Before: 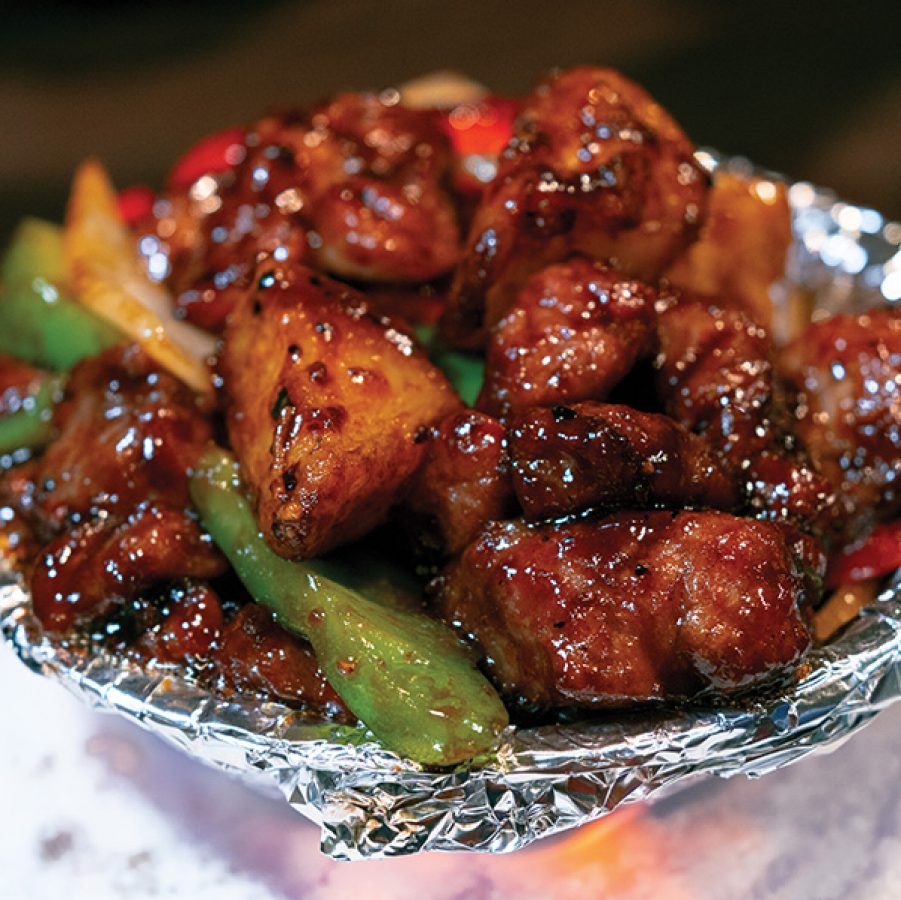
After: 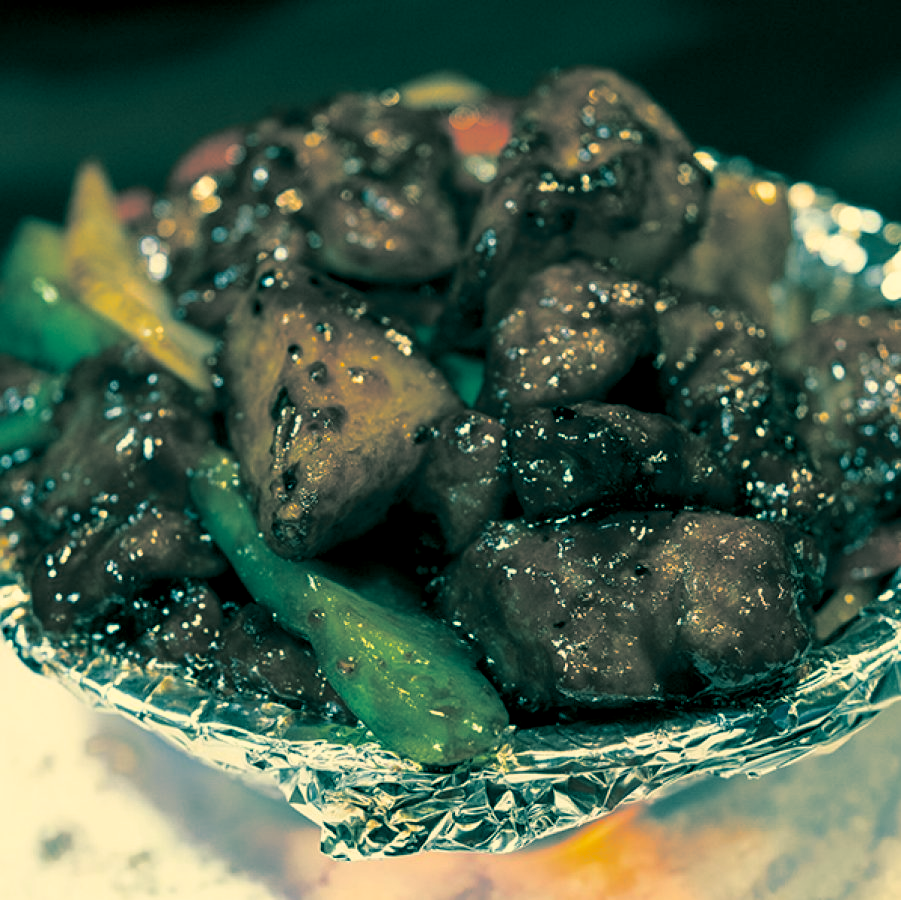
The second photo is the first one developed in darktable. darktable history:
color correction: highlights a* 1.83, highlights b* 34.02, shadows a* -36.68, shadows b* -5.48
split-toning: shadows › hue 186.43°, highlights › hue 49.29°, compress 30.29%
